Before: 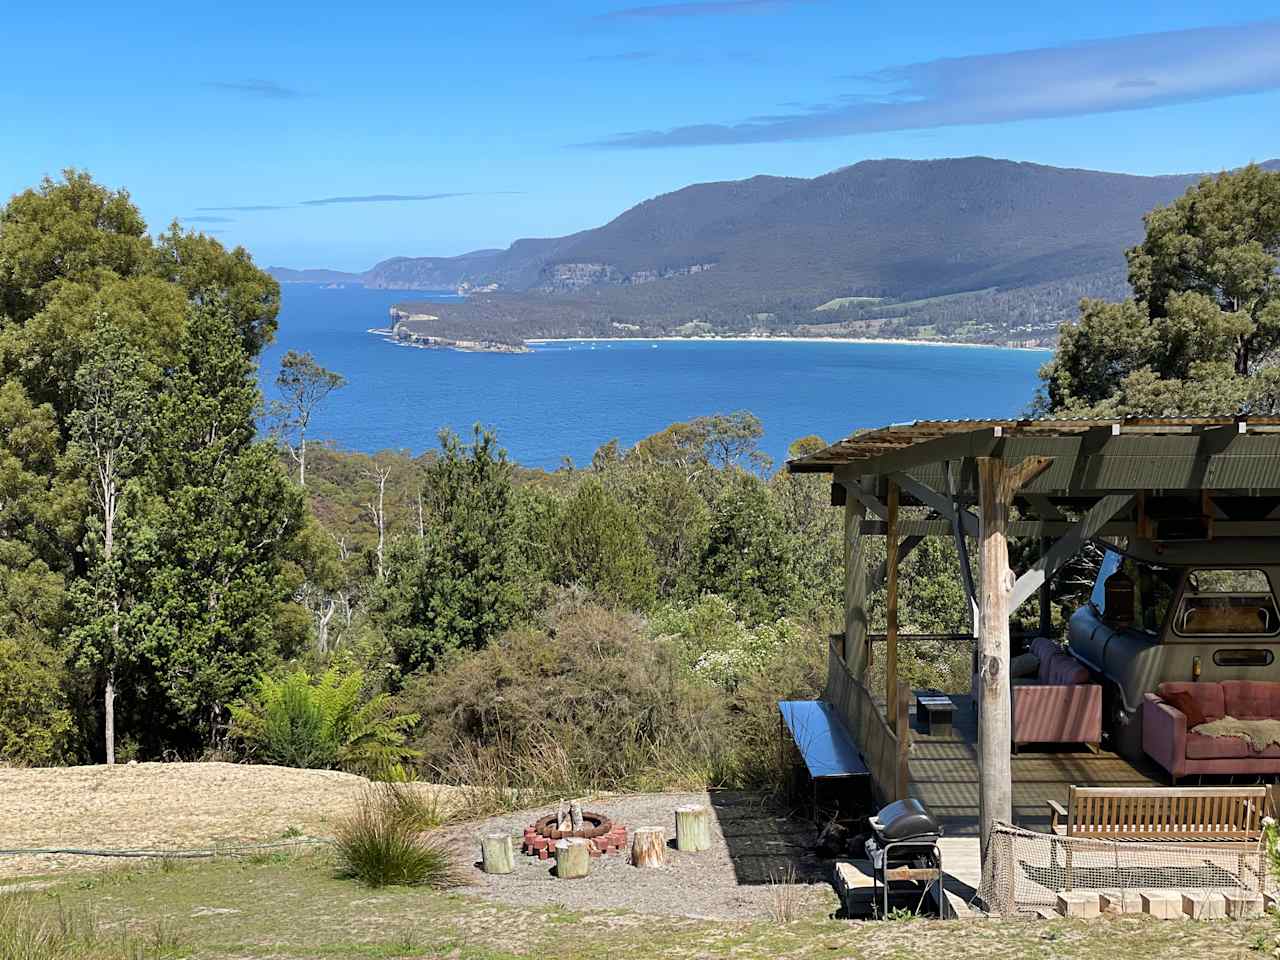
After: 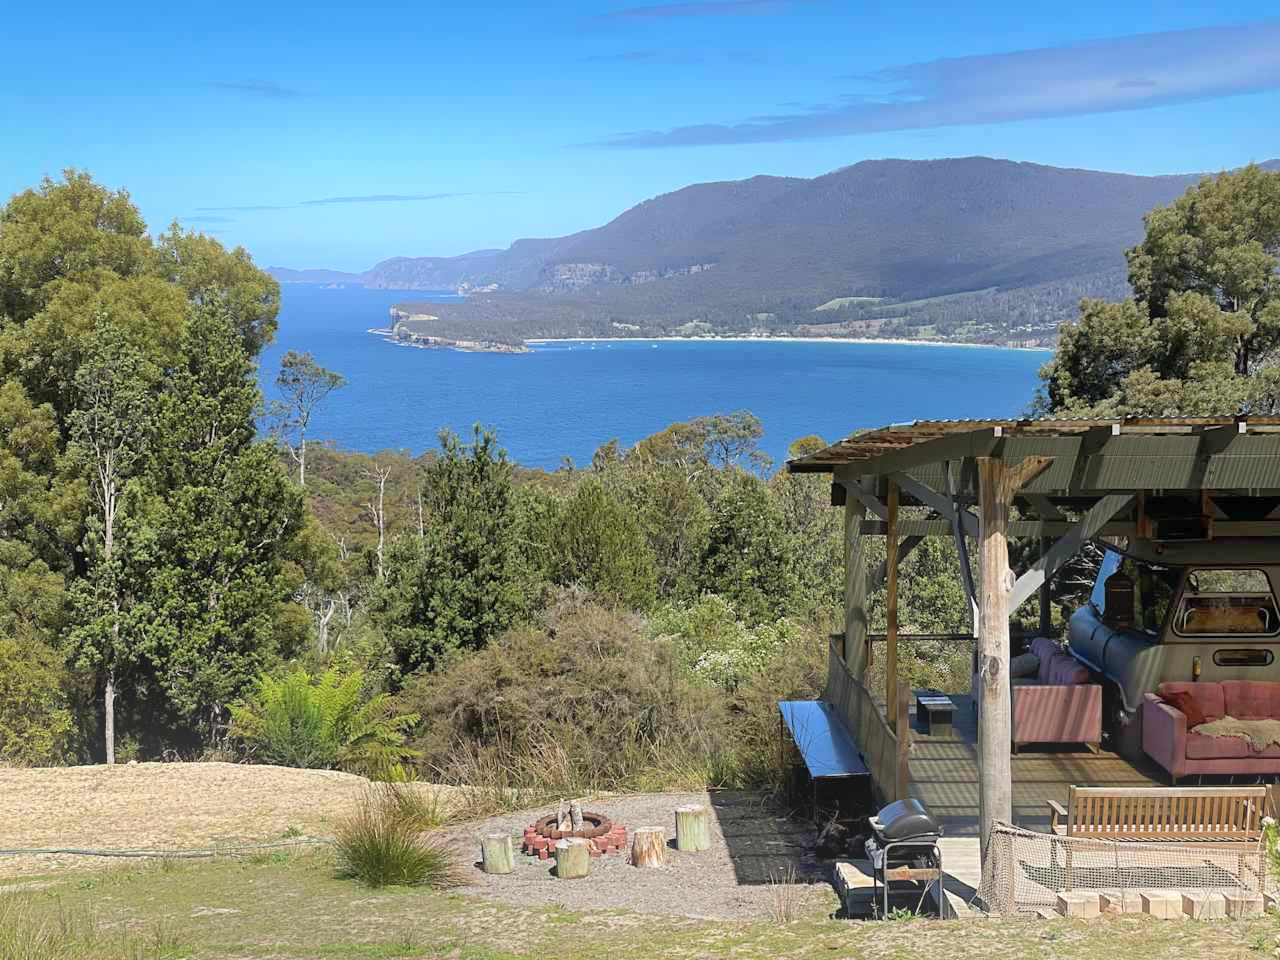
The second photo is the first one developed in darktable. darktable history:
shadows and highlights: on, module defaults
bloom: on, module defaults
